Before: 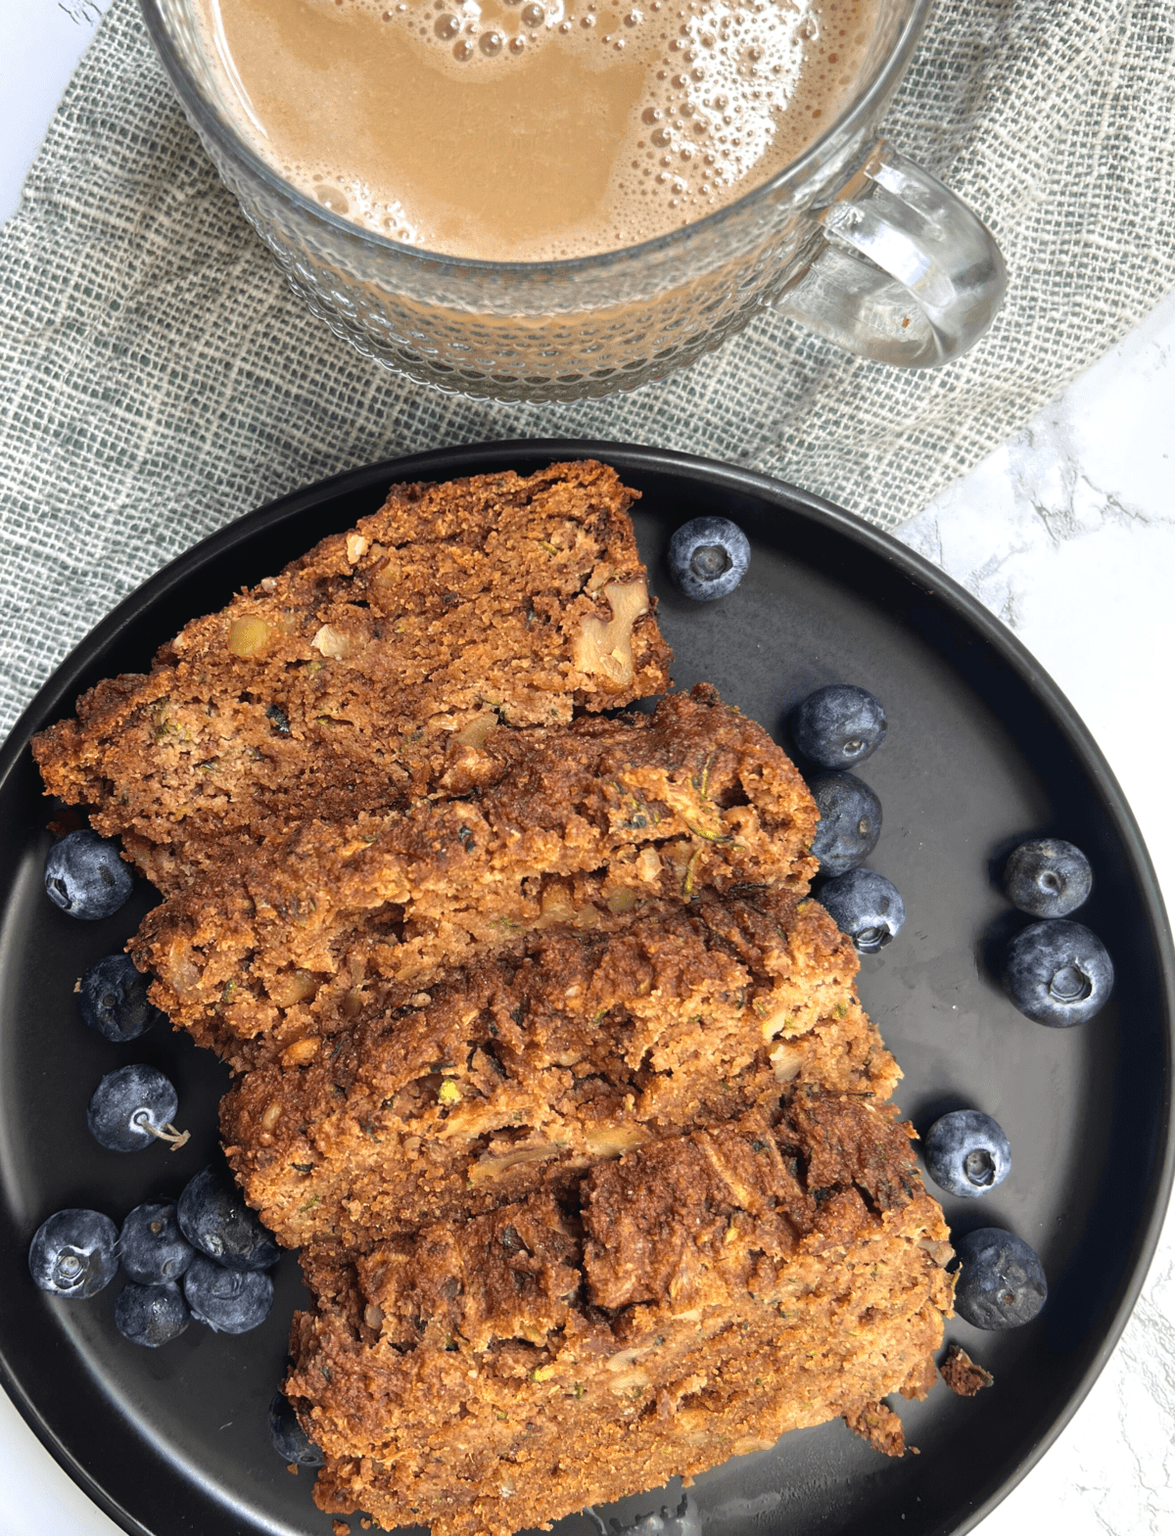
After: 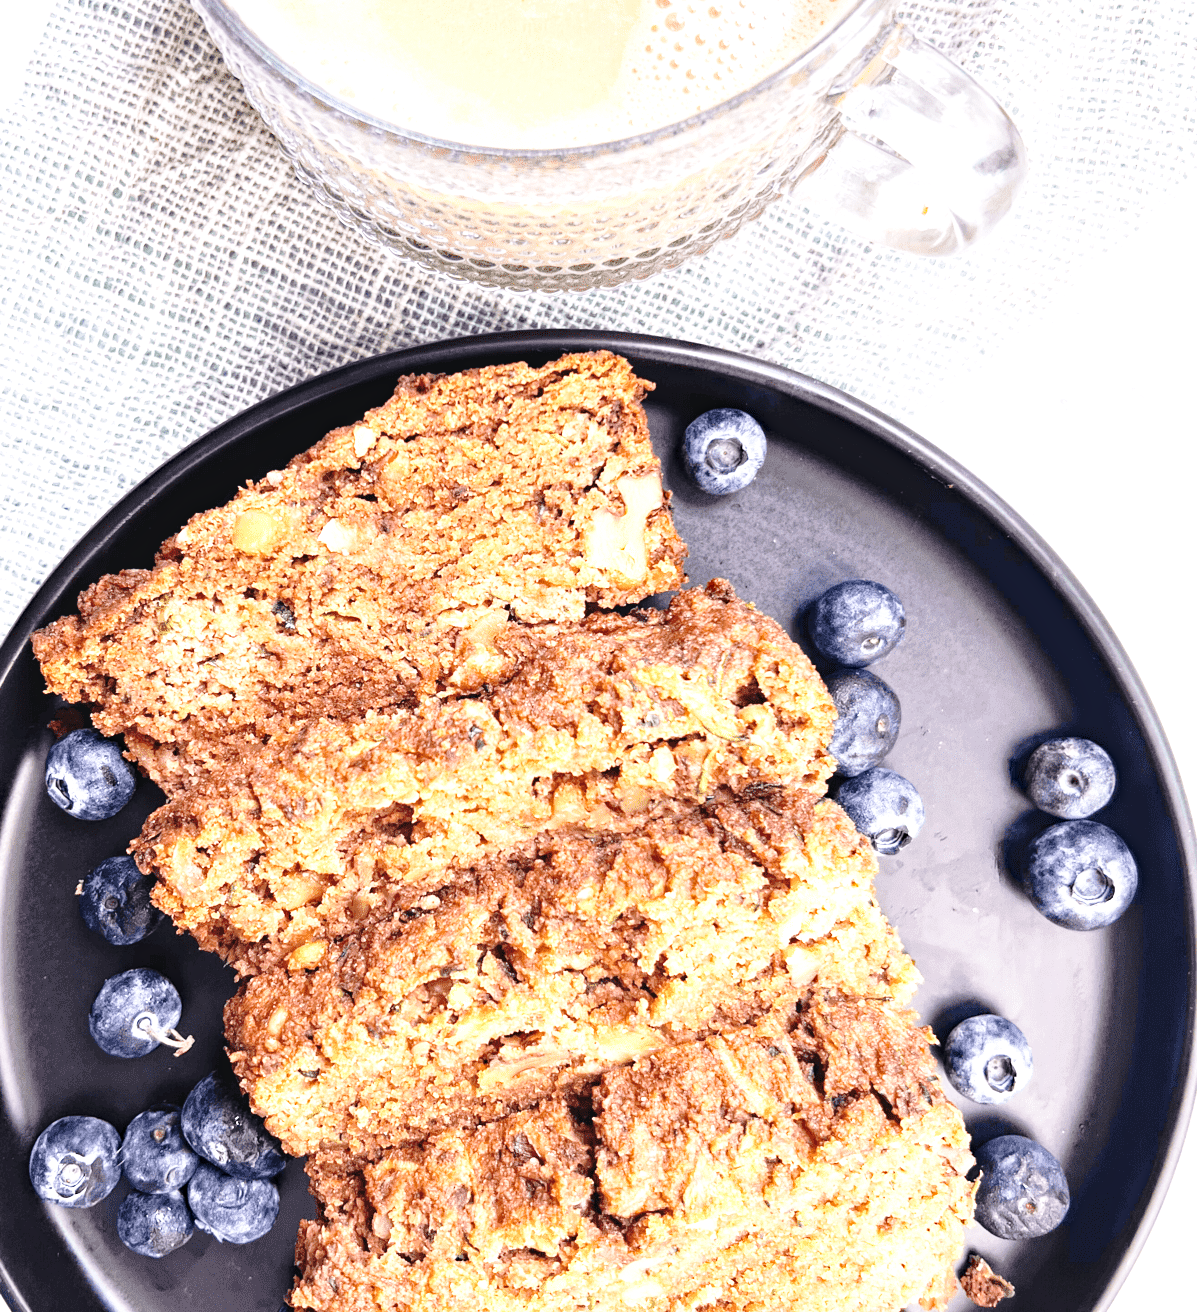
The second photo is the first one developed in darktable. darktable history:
local contrast: highlights 100%, shadows 100%, detail 120%, midtone range 0.2
contrast brightness saturation: saturation -0.1
white balance: red 1.066, blue 1.119
exposure: black level correction 0, exposure 1.2 EV, compensate exposure bias true, compensate highlight preservation false
crop: top 7.625%, bottom 8.027%
base curve: curves: ch0 [(0, 0) (0.028, 0.03) (0.121, 0.232) (0.46, 0.748) (0.859, 0.968) (1, 1)], preserve colors none
haze removal: compatibility mode true, adaptive false
